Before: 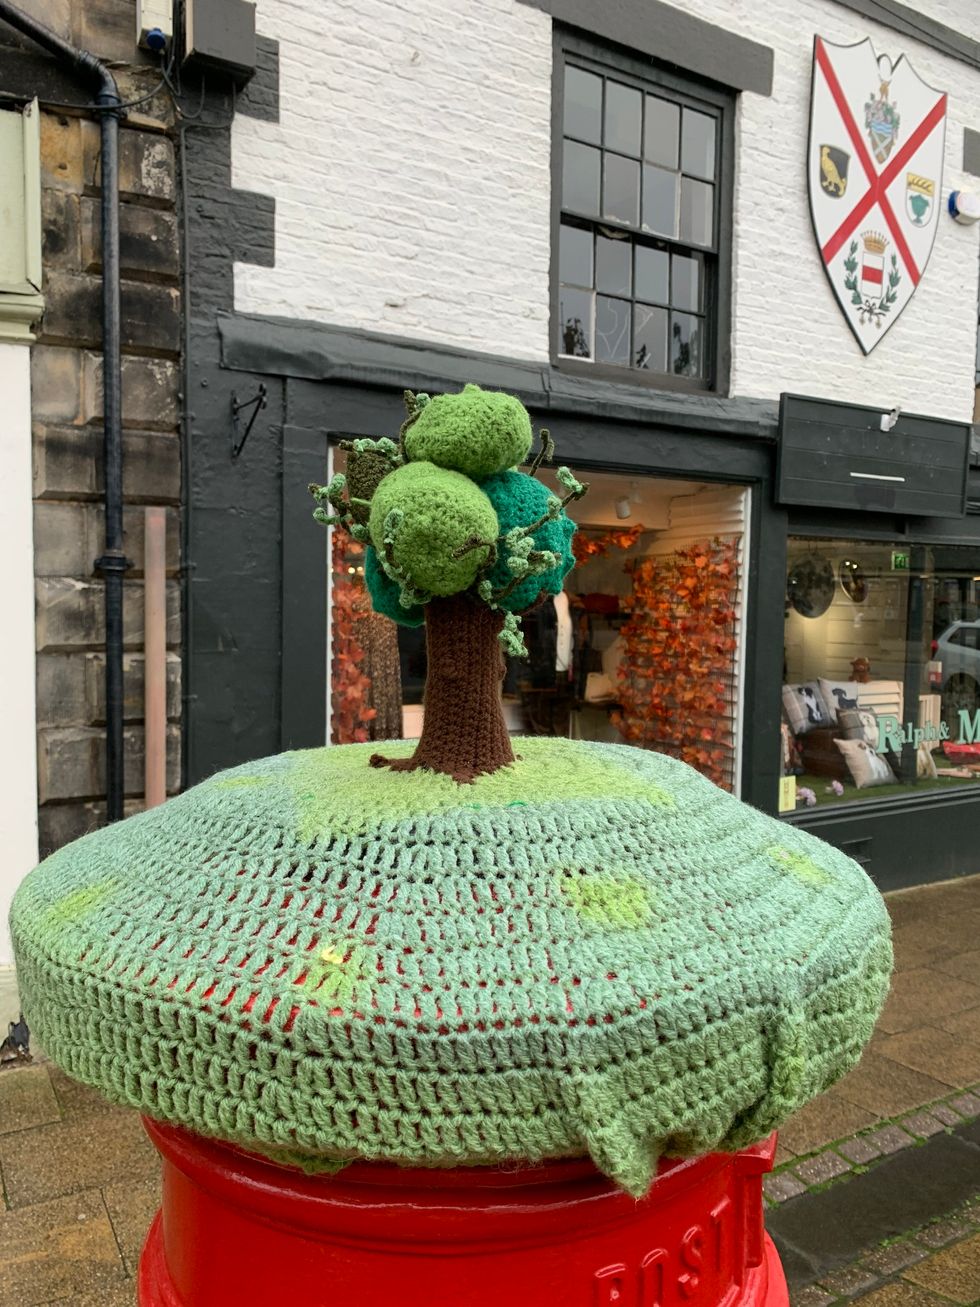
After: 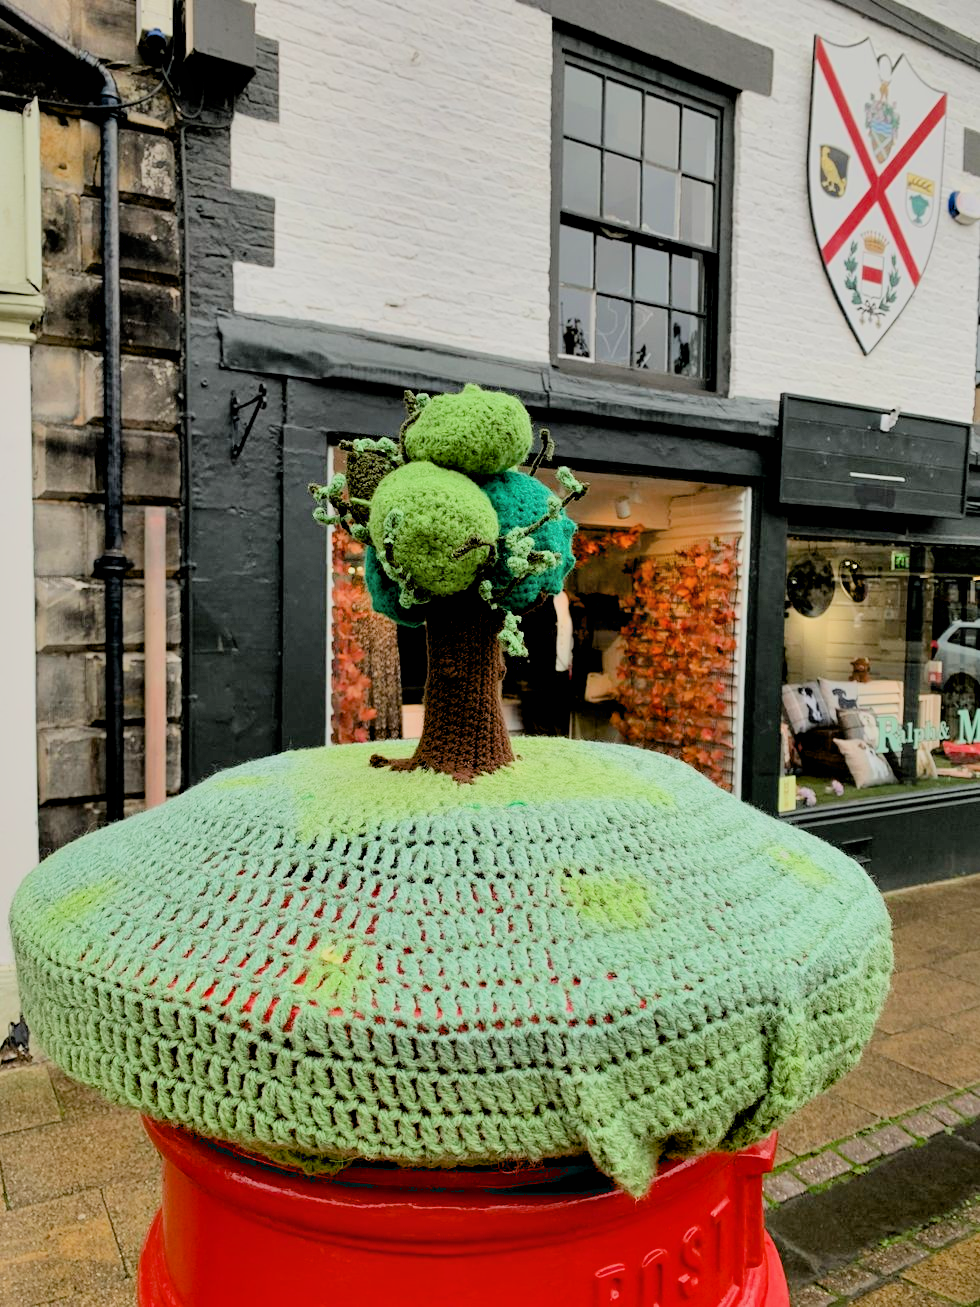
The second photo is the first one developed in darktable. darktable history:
filmic rgb: black relative exposure -6.15 EV, white relative exposure 6.96 EV, hardness 2.23, color science v6 (2022)
exposure: black level correction 0.012, exposure 0.7 EV, compensate exposure bias true, compensate highlight preservation false
shadows and highlights: shadows 60, soften with gaussian
